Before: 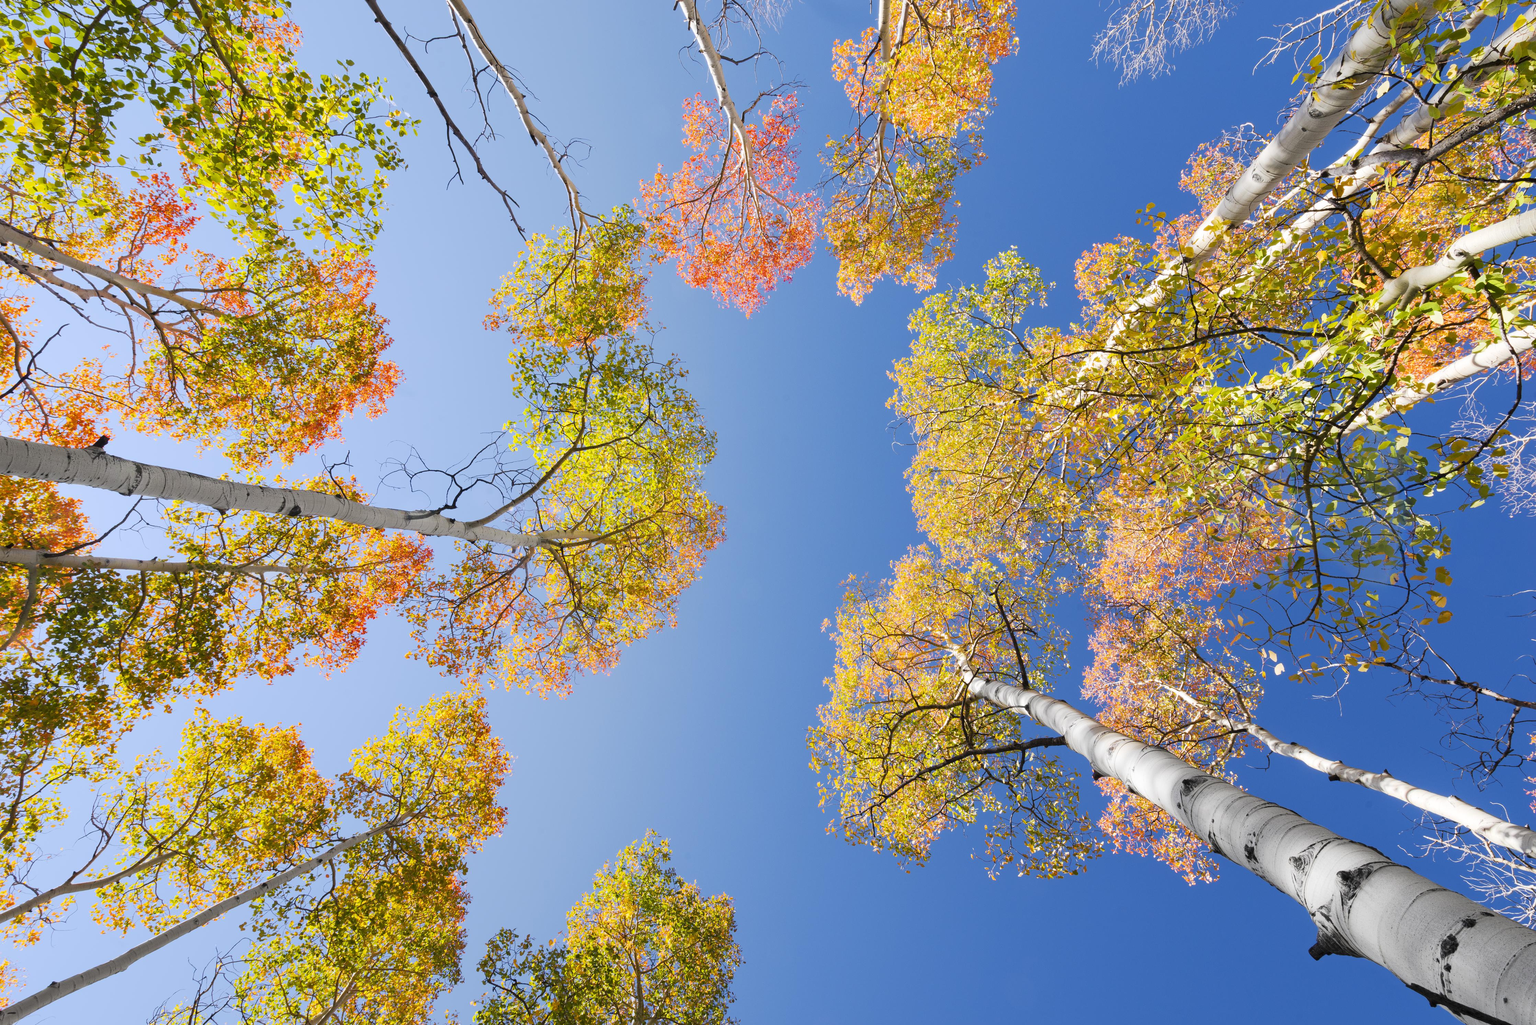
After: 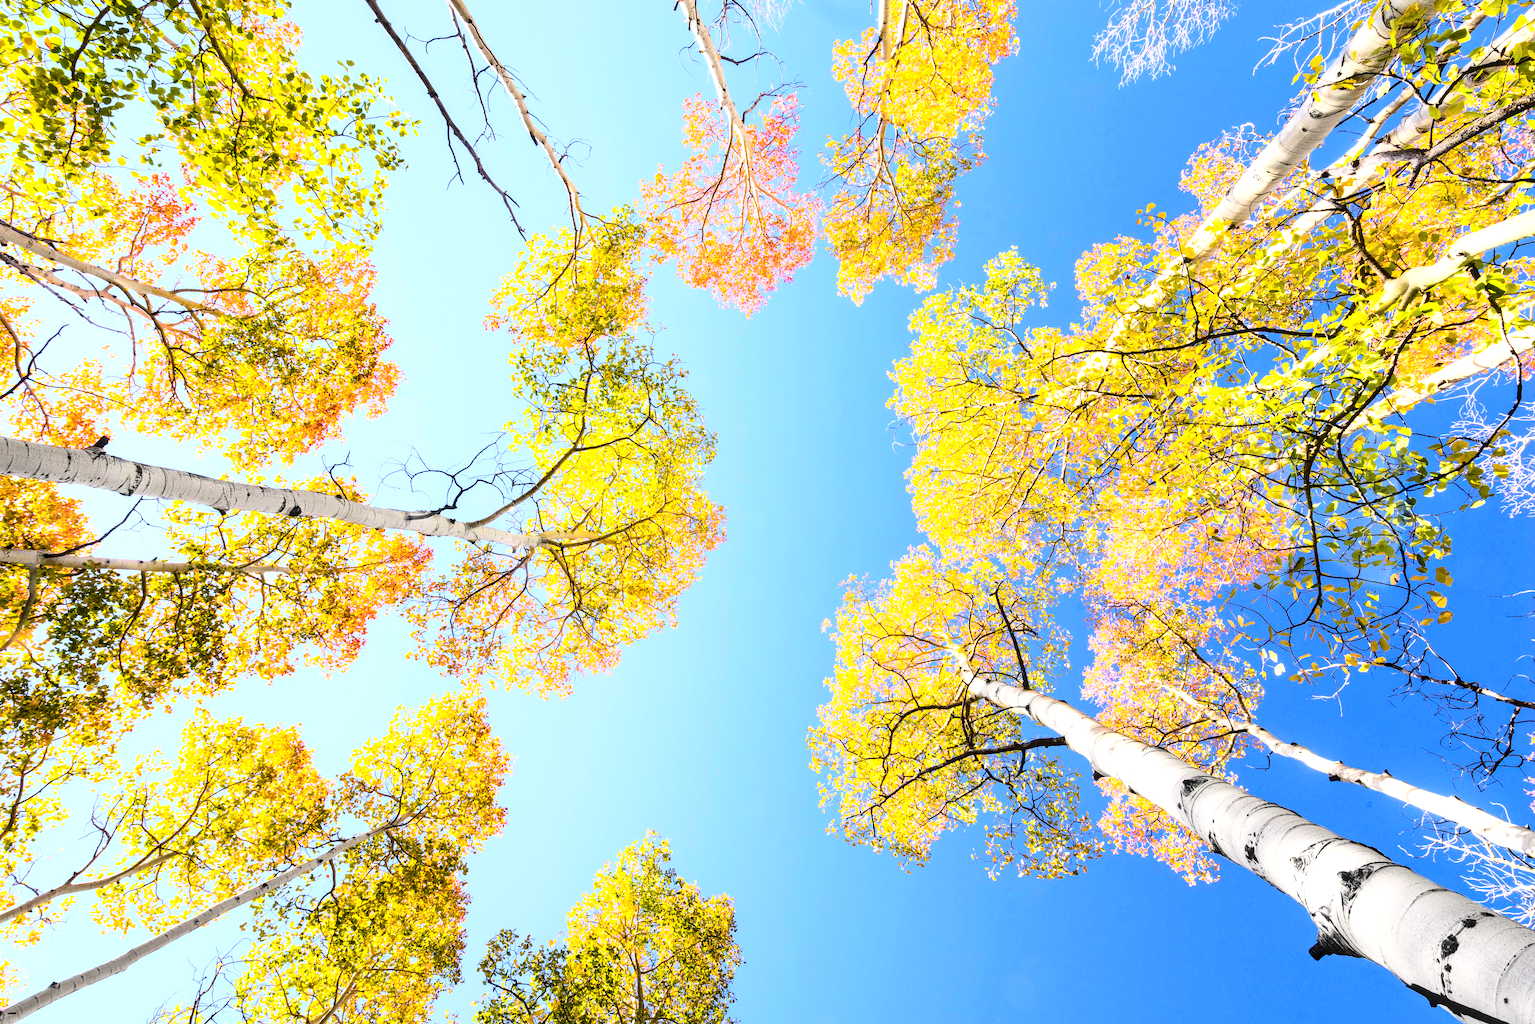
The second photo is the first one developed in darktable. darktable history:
tone curve: curves: ch0 [(0, 0) (0.004, 0) (0.133, 0.071) (0.325, 0.456) (0.832, 0.957) (1, 1)], color space Lab, independent channels, preserve colors none
color balance rgb: highlights gain › chroma 1.004%, highlights gain › hue 60.27°, perceptual saturation grading › global saturation 20%, perceptual saturation grading › highlights -25.871%, perceptual saturation grading › shadows 25.197%, perceptual brilliance grading › global brilliance 21.849%, perceptual brilliance grading › shadows -34.857%, global vibrance 50.18%
local contrast: on, module defaults
